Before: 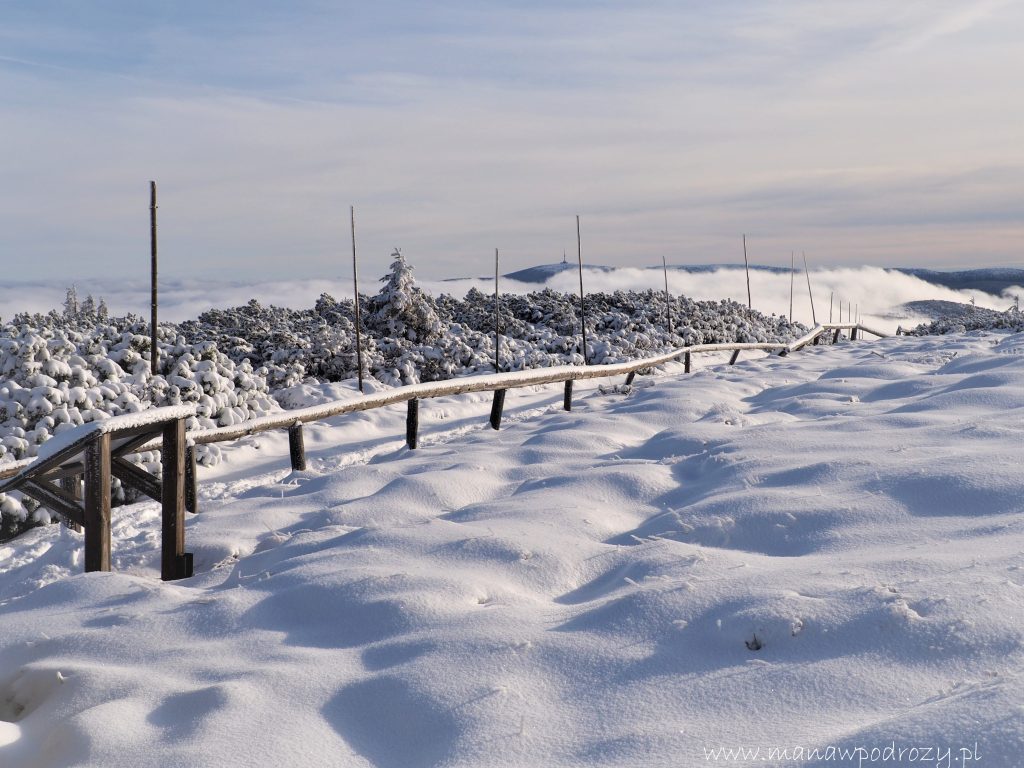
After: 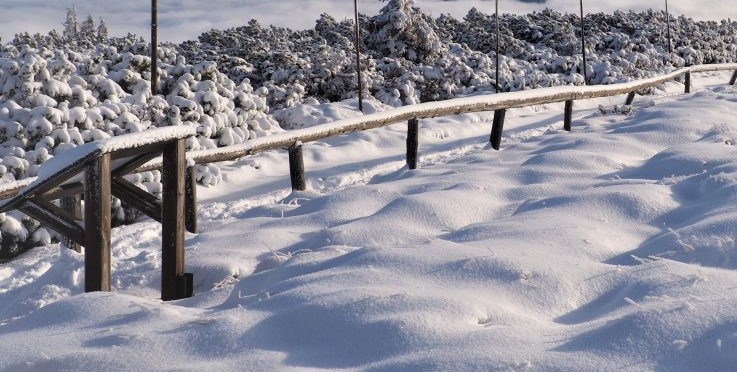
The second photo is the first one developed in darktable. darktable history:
crop: top 36.498%, right 27.964%, bottom 14.995%
fill light: on, module defaults
